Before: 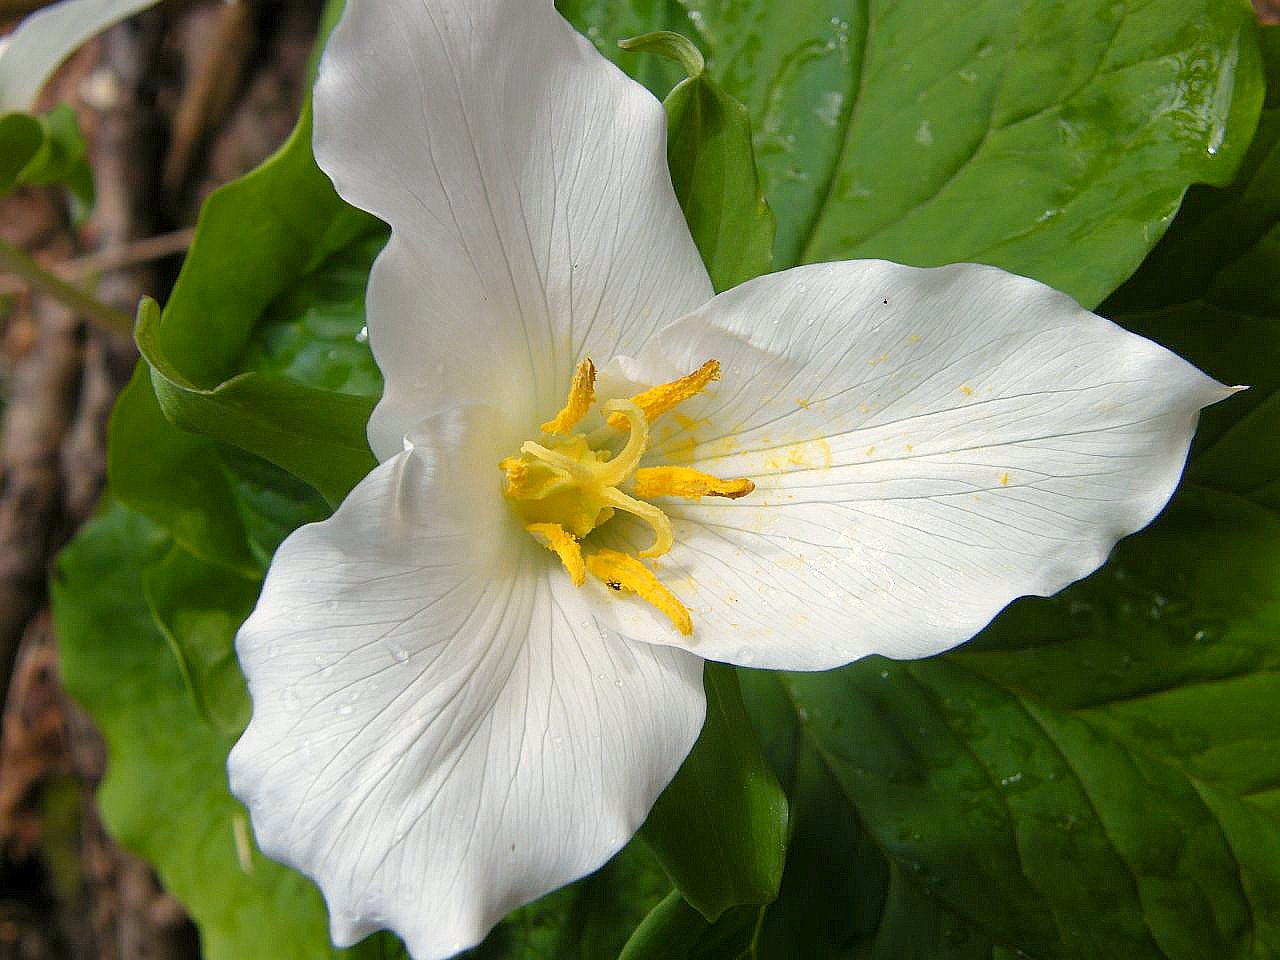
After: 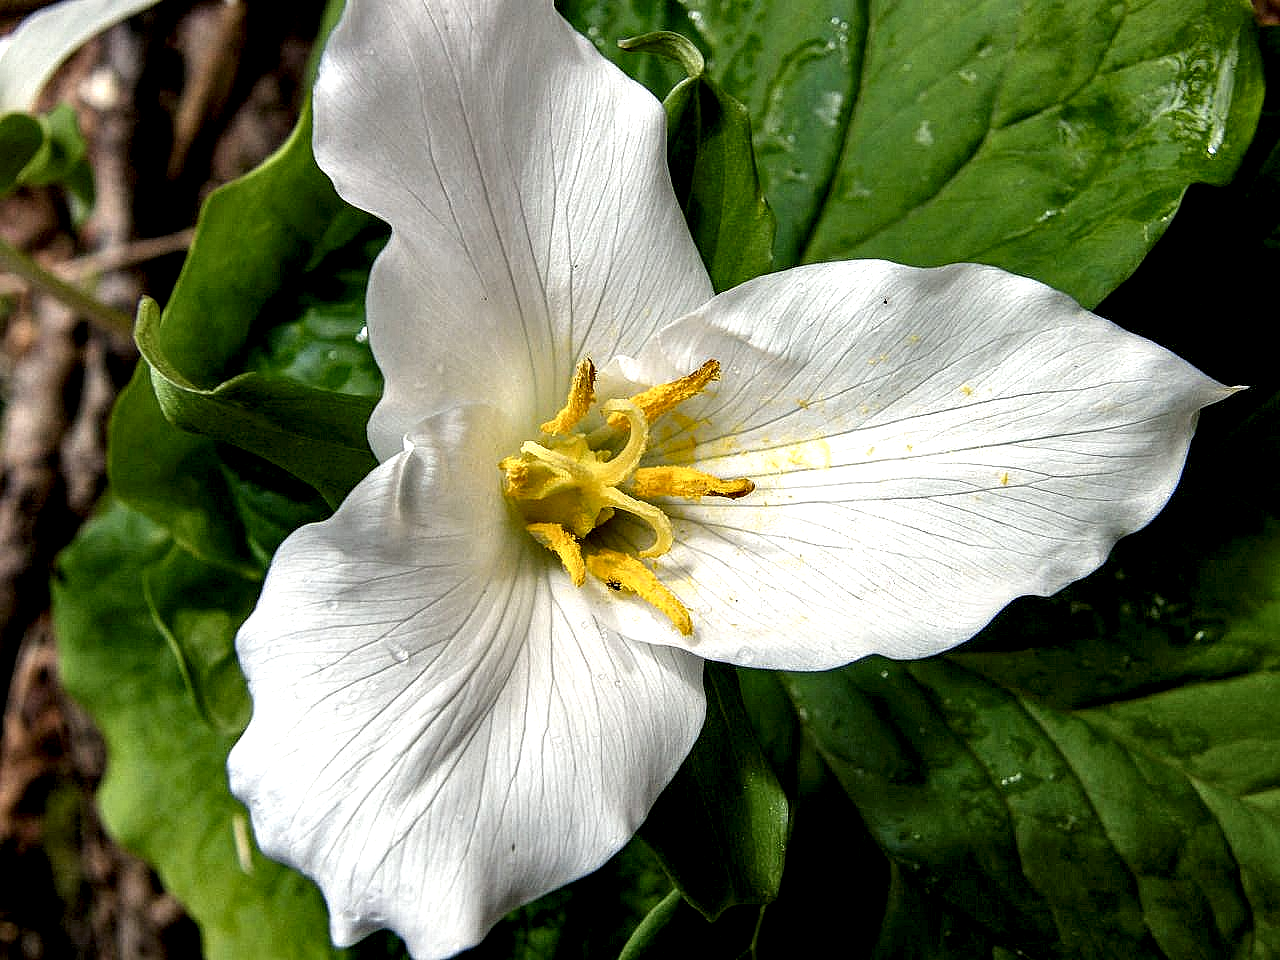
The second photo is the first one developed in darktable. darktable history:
local contrast: shadows 185%, detail 225%
